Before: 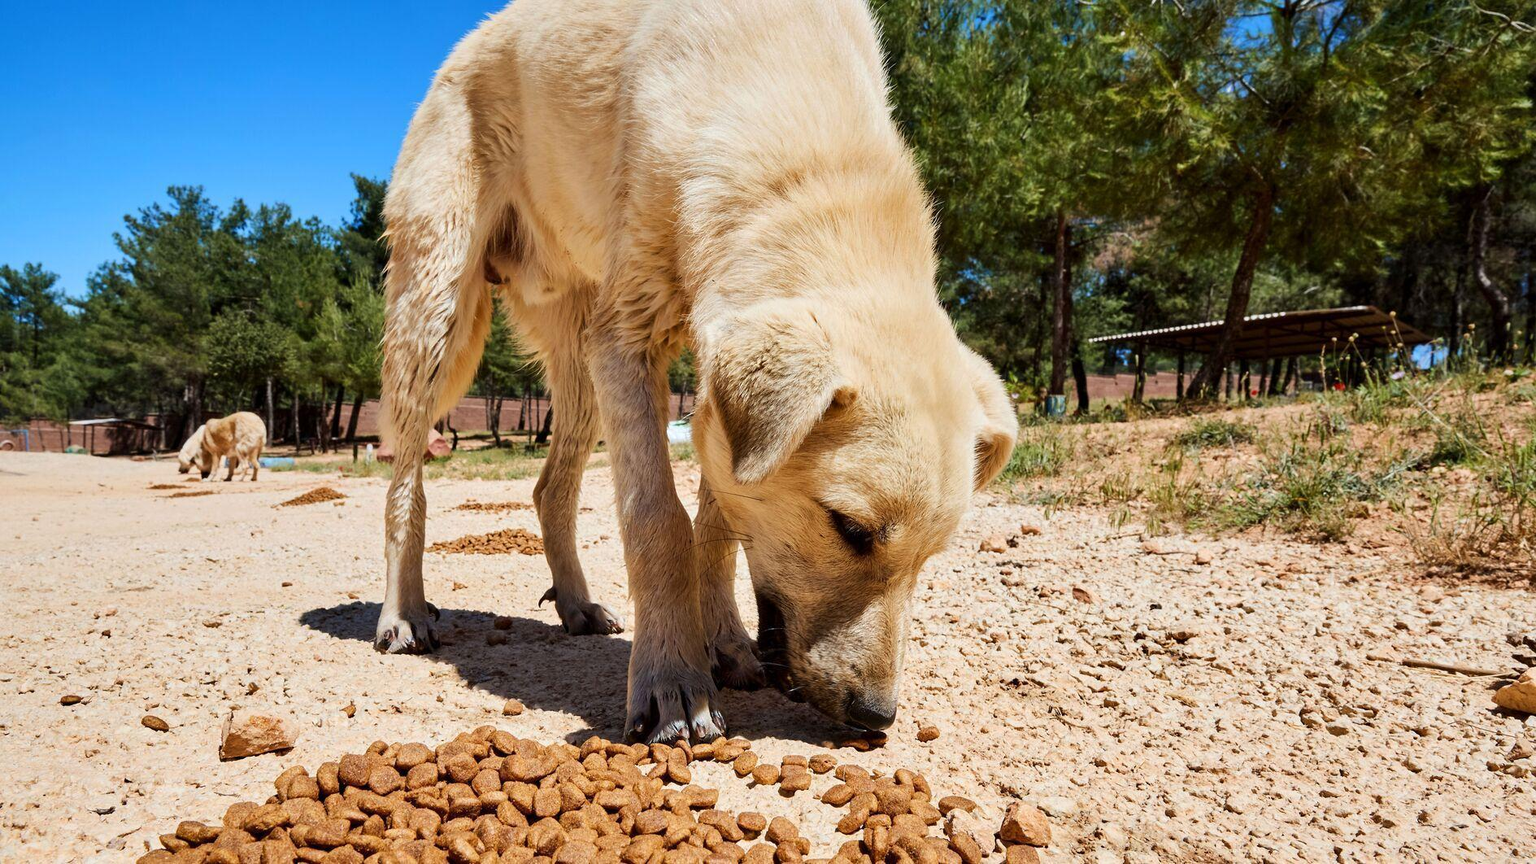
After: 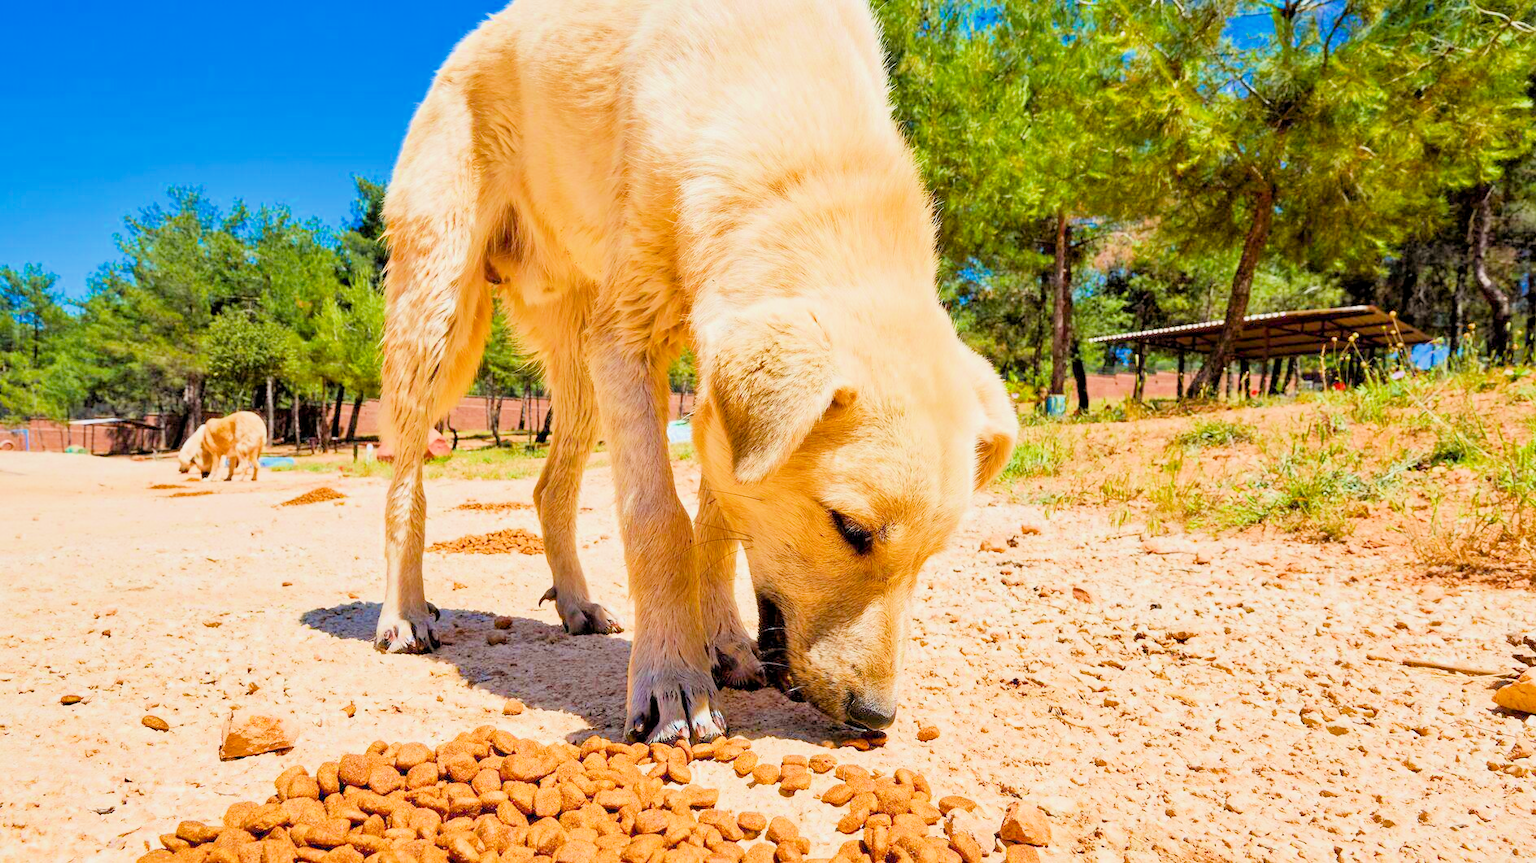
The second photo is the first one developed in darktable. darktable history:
filmic rgb: middle gray luminance 3.44%, black relative exposure -5.92 EV, white relative exposure 6.33 EV, threshold 6 EV, dynamic range scaling 22.4%, target black luminance 0%, hardness 2.33, latitude 45.85%, contrast 0.78, highlights saturation mix 100%, shadows ↔ highlights balance 0.033%, add noise in highlights 0, preserve chrominance max RGB, color science v3 (2019), use custom middle-gray values true, iterations of high-quality reconstruction 0, contrast in highlights soft, enable highlight reconstruction true
color balance rgb: linear chroma grading › global chroma 13.3%, global vibrance 41.49%
